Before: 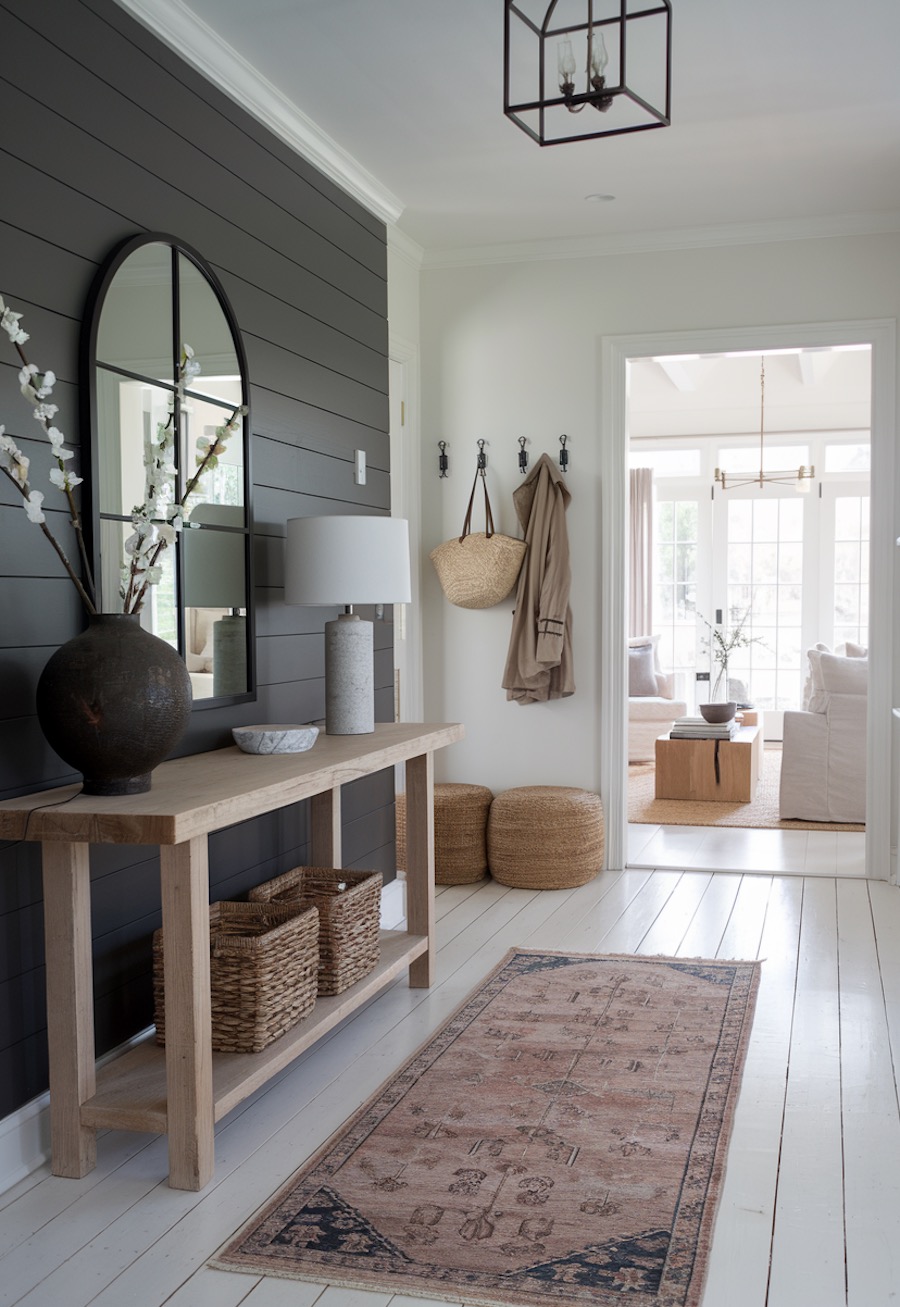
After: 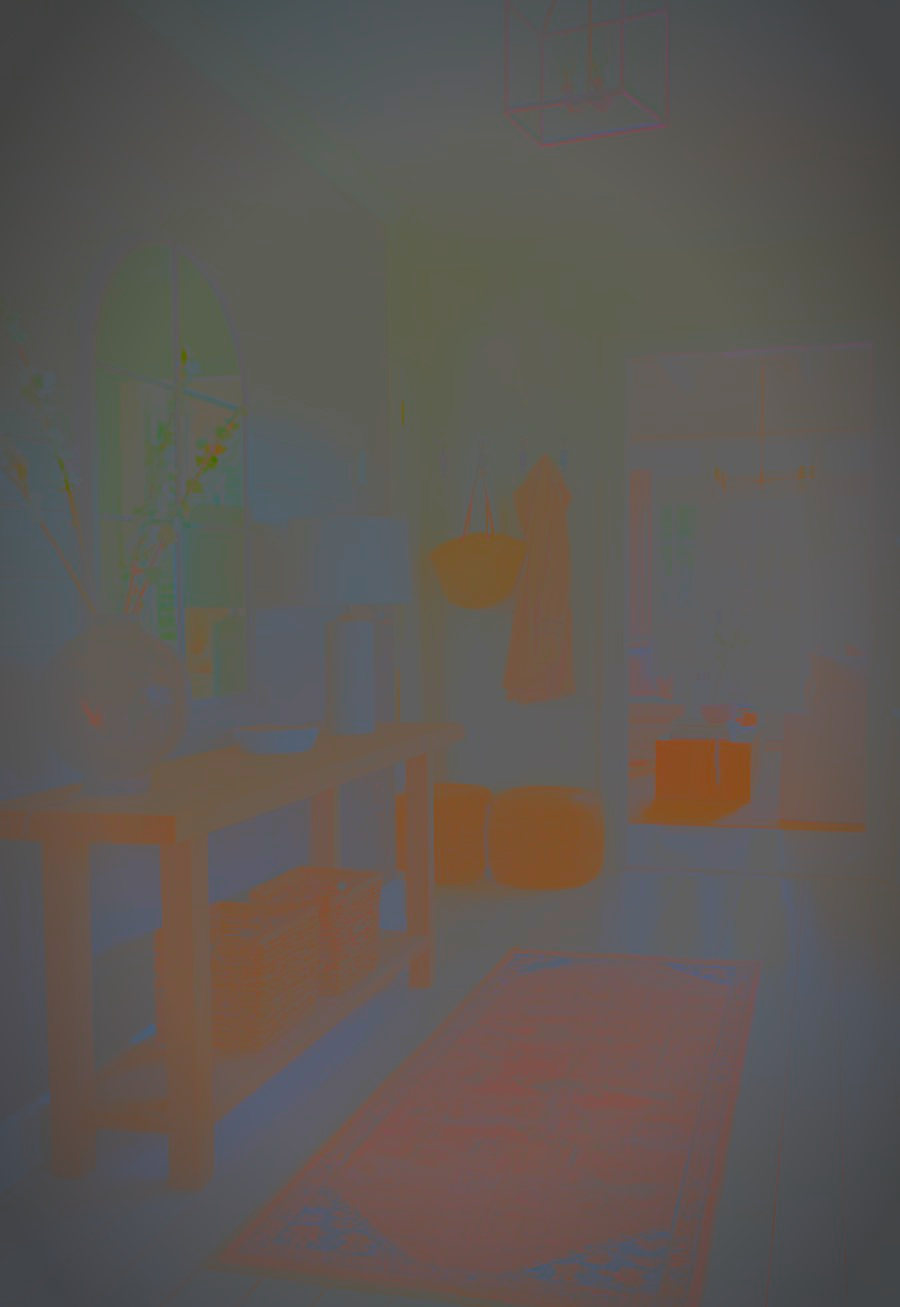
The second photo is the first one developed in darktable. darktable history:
contrast brightness saturation: contrast -0.98, brightness -0.165, saturation 0.733
vignetting: automatic ratio true, unbound false
